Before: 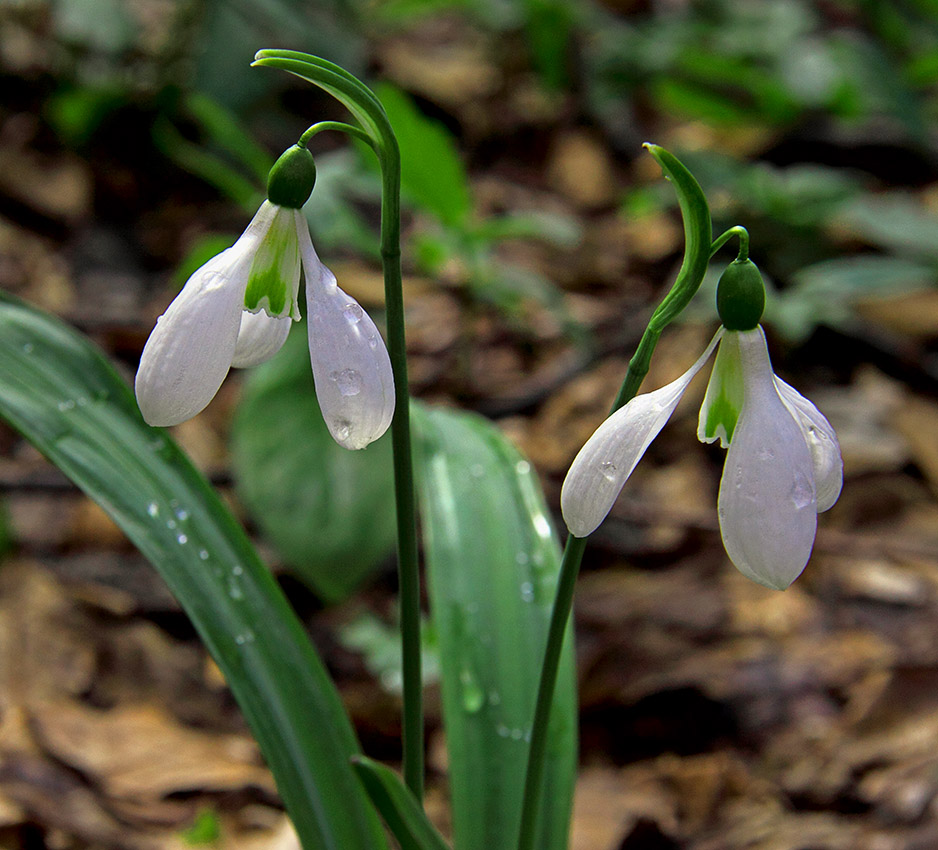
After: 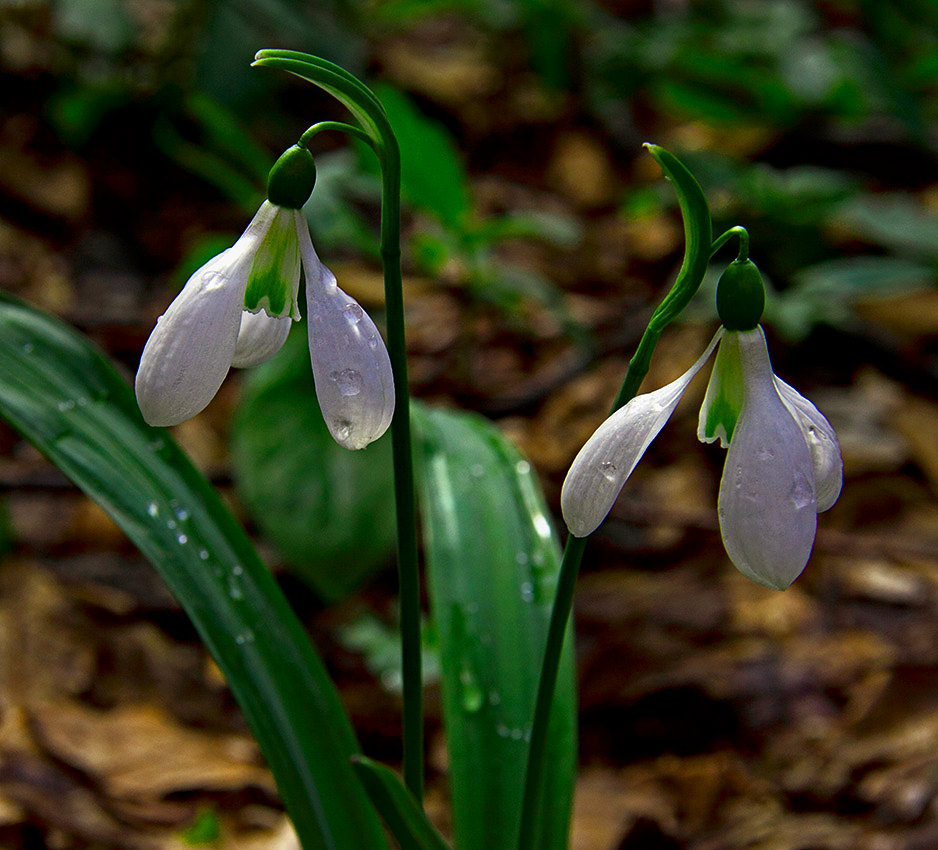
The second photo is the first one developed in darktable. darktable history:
contrast brightness saturation: brightness -0.2, saturation 0.08
haze removal: on, module defaults
